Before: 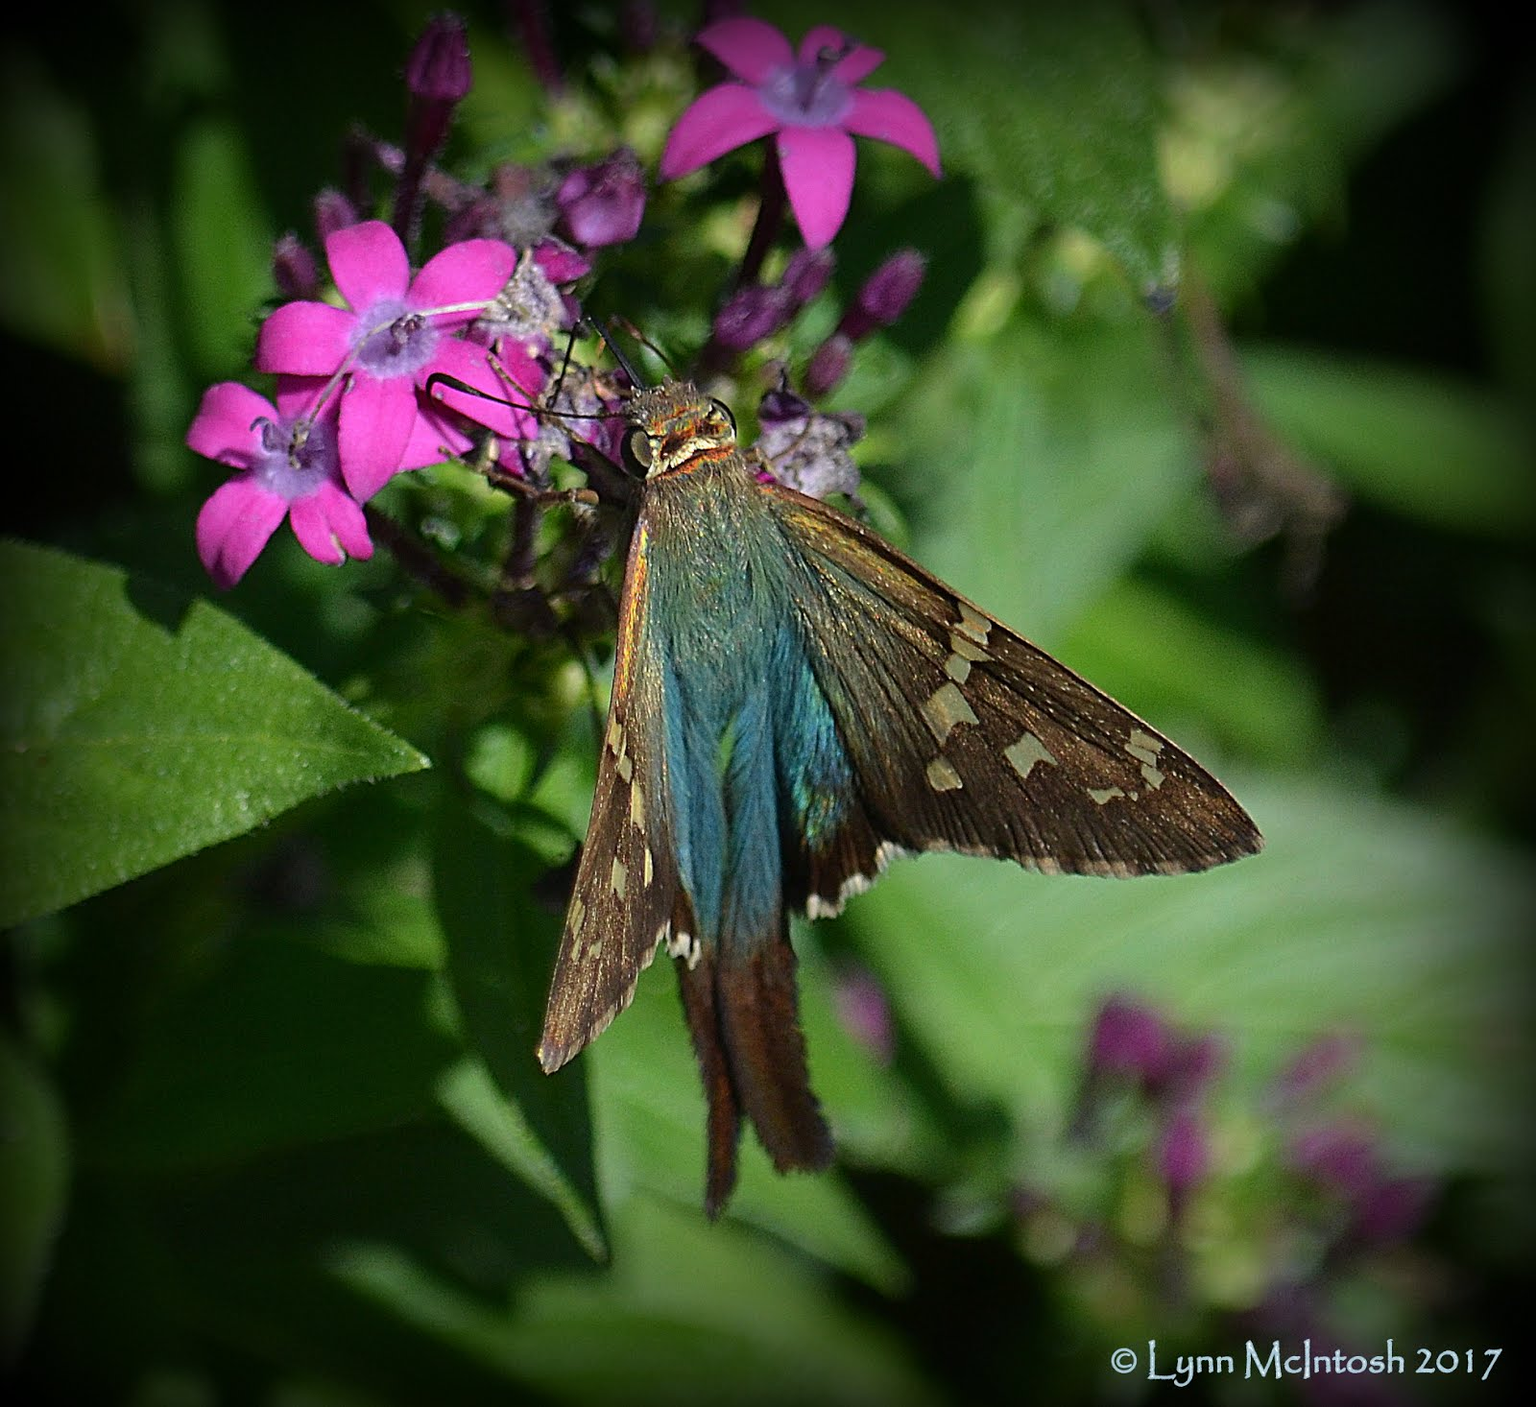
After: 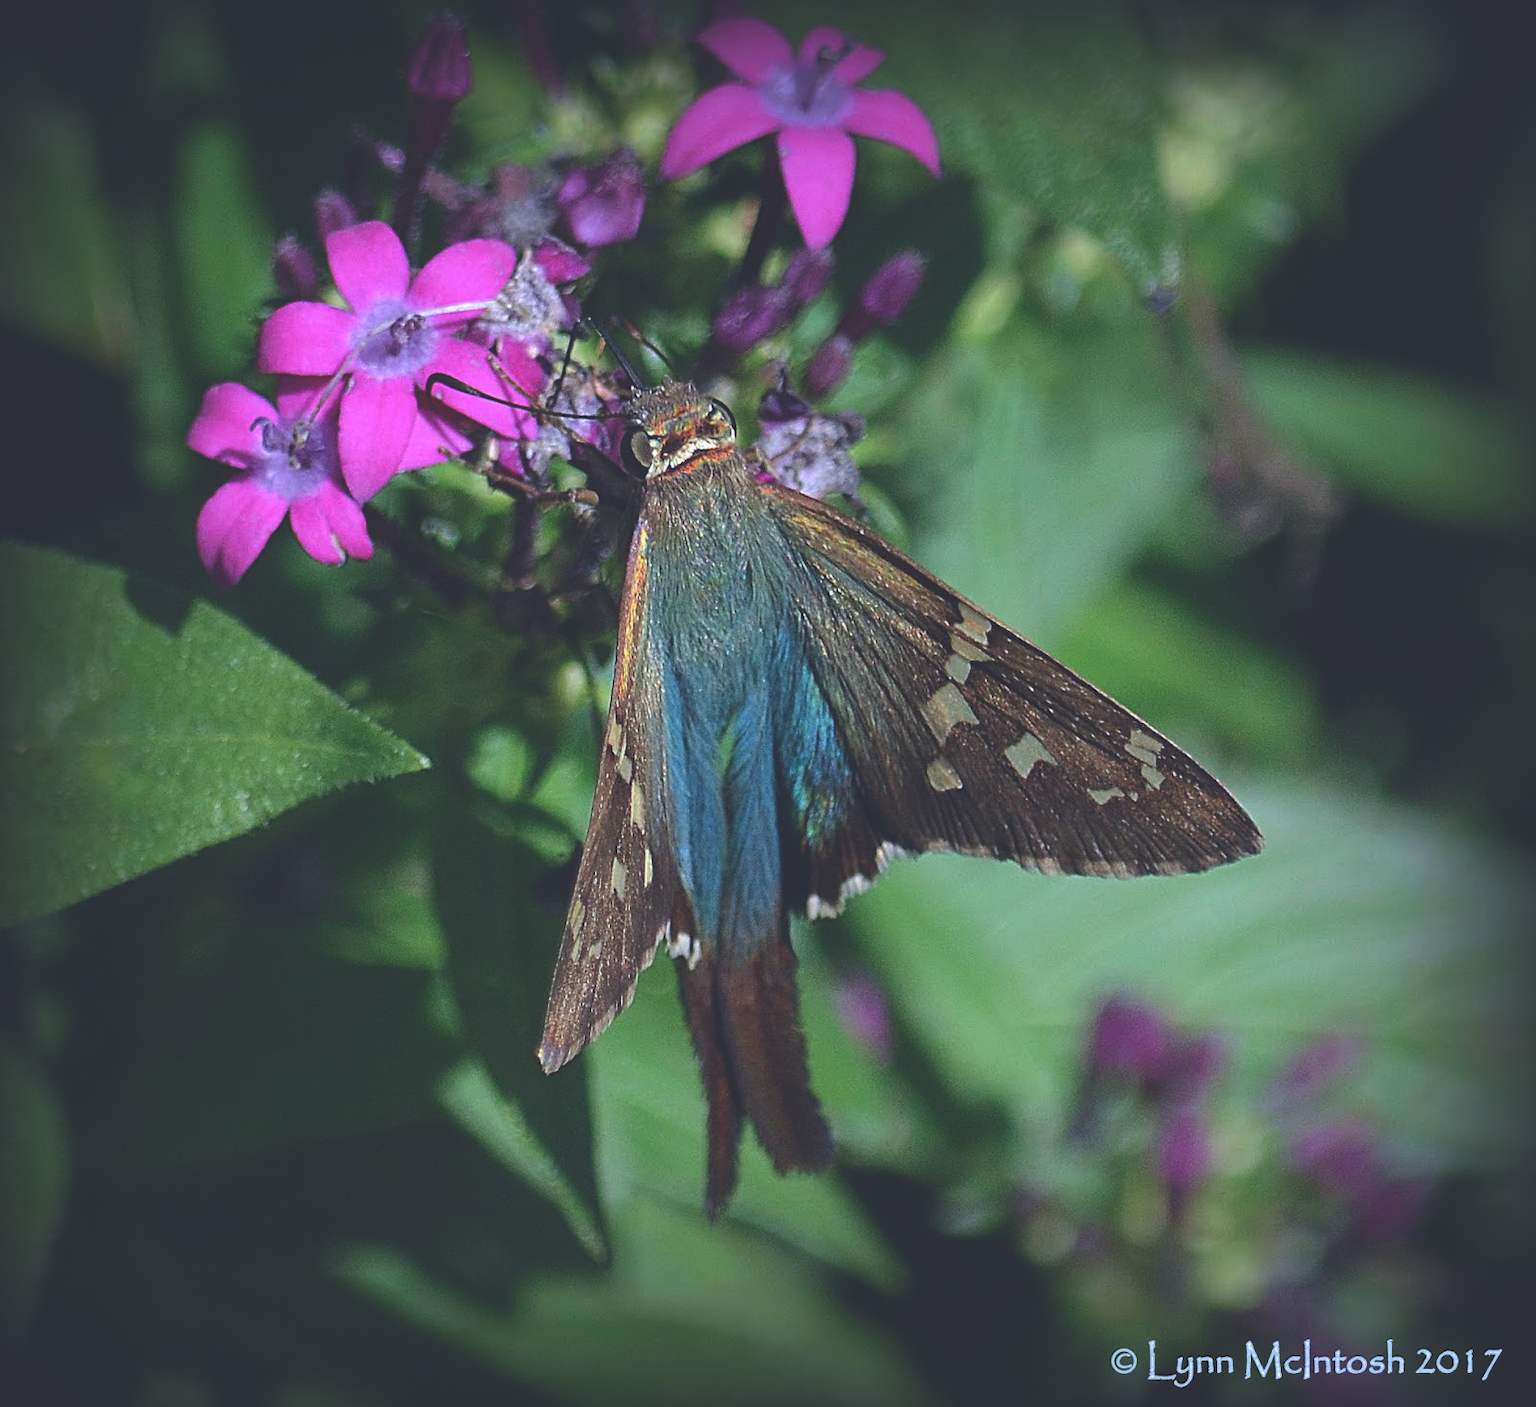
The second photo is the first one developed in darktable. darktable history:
color calibration: gray › normalize channels true, illuminant custom, x 0.373, y 0.389, temperature 4225.19 K, gamut compression 0.017
exposure: black level correction -0.028, compensate highlight preservation false
tone equalizer: edges refinement/feathering 500, mask exposure compensation -1.57 EV, preserve details no
